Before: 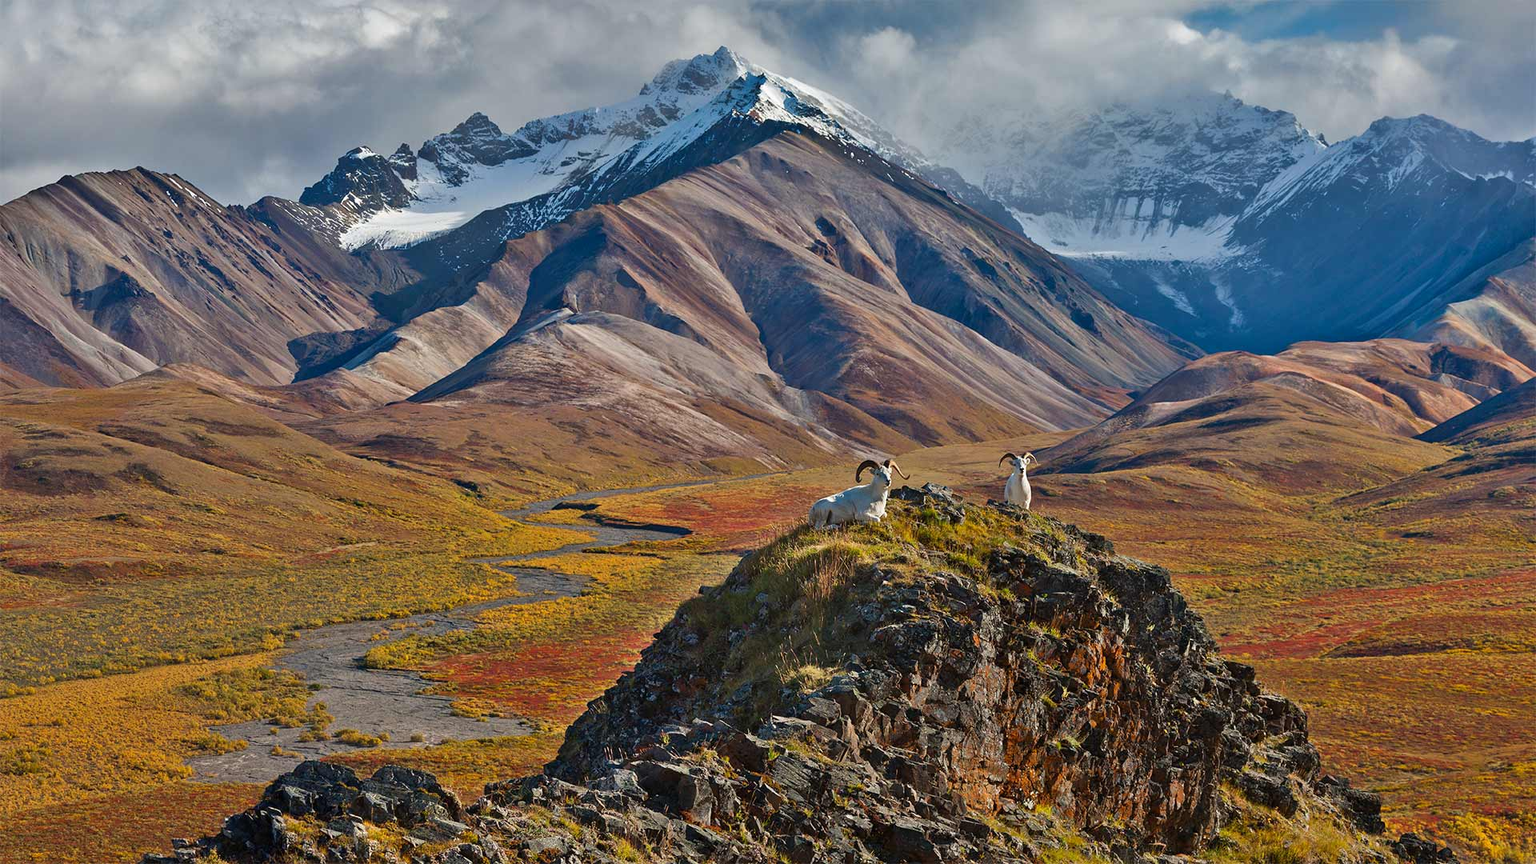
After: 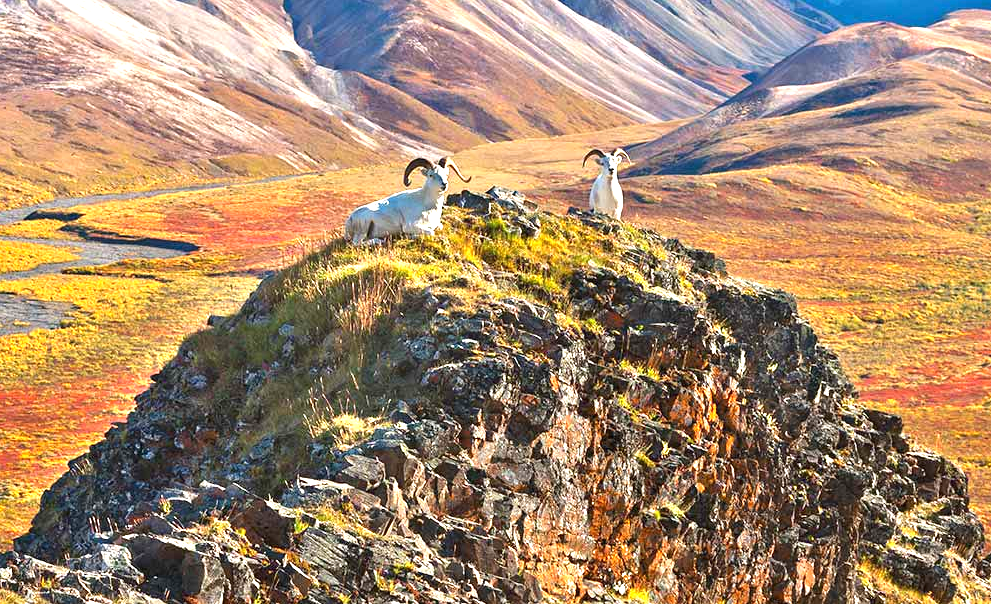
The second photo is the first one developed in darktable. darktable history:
crop: left 34.697%, top 38.684%, right 13.672%, bottom 5.374%
exposure: black level correction 0, exposure 1.621 EV, compensate exposure bias true, compensate highlight preservation false
